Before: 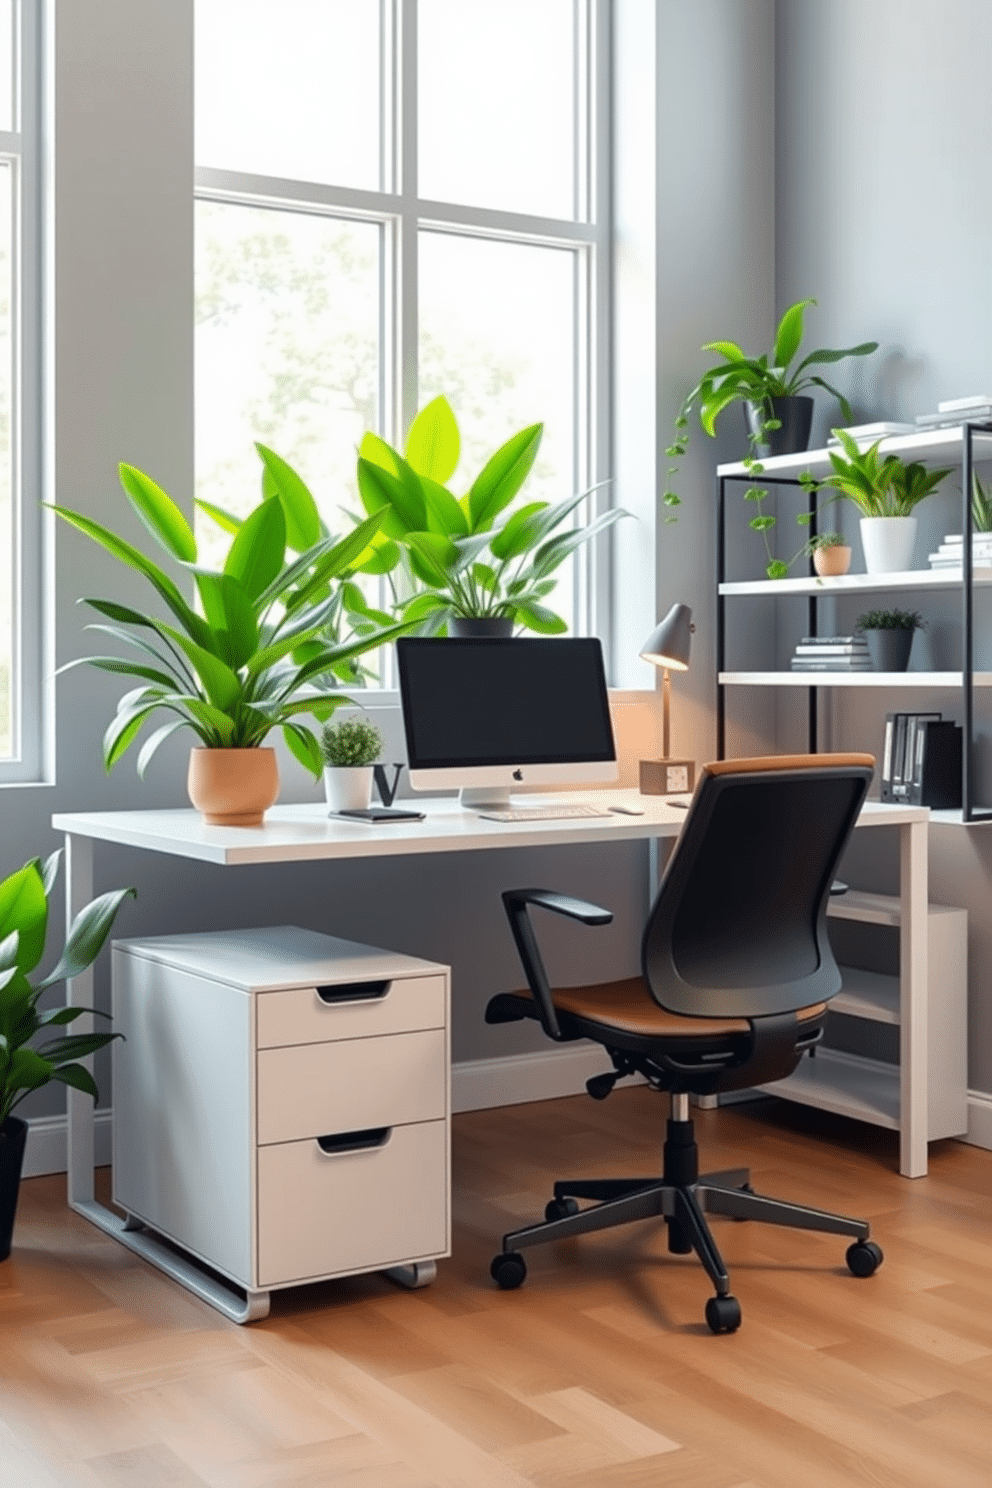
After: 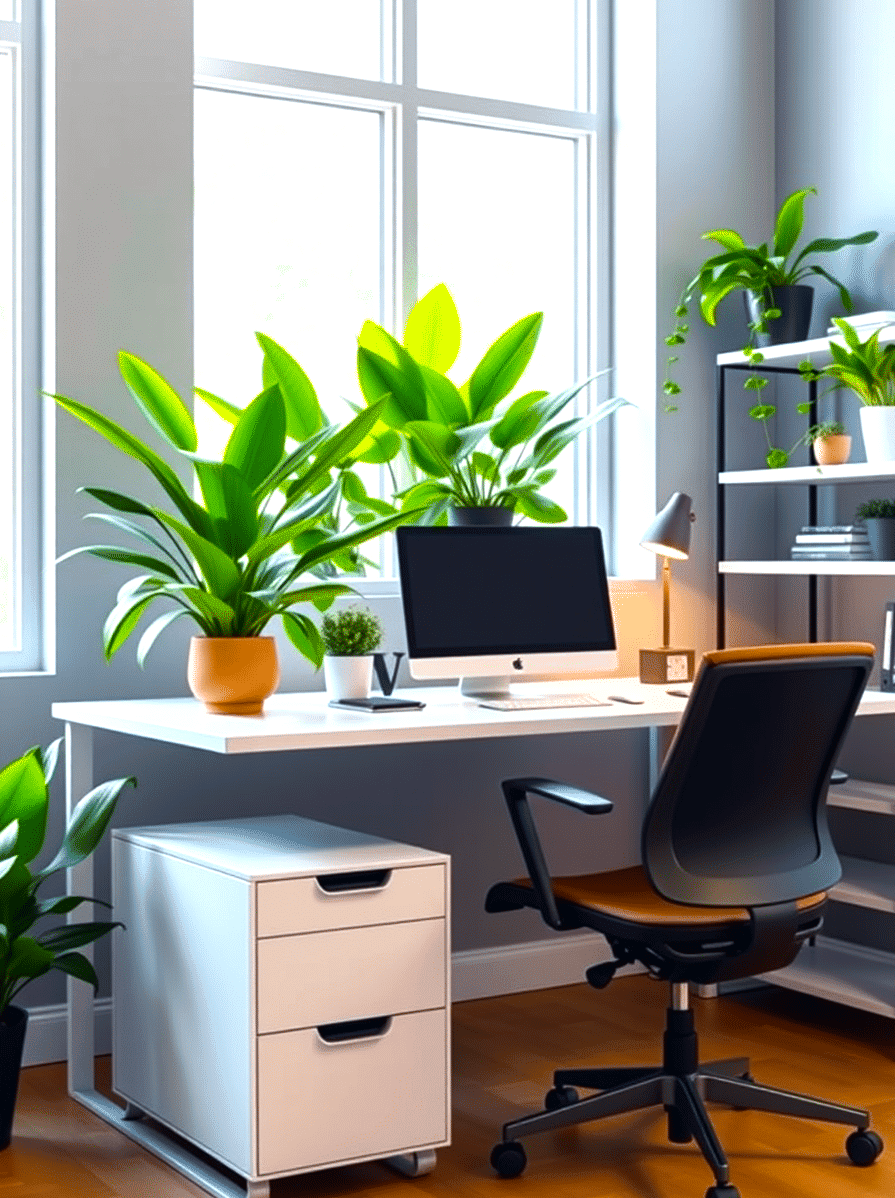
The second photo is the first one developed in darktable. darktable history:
white balance: red 0.98, blue 1.034
color balance rgb: linear chroma grading › global chroma 9%, perceptual saturation grading › global saturation 36%, perceptual saturation grading › shadows 35%, perceptual brilliance grading › global brilliance 15%, perceptual brilliance grading › shadows -35%, global vibrance 15%
crop: top 7.49%, right 9.717%, bottom 11.943%
